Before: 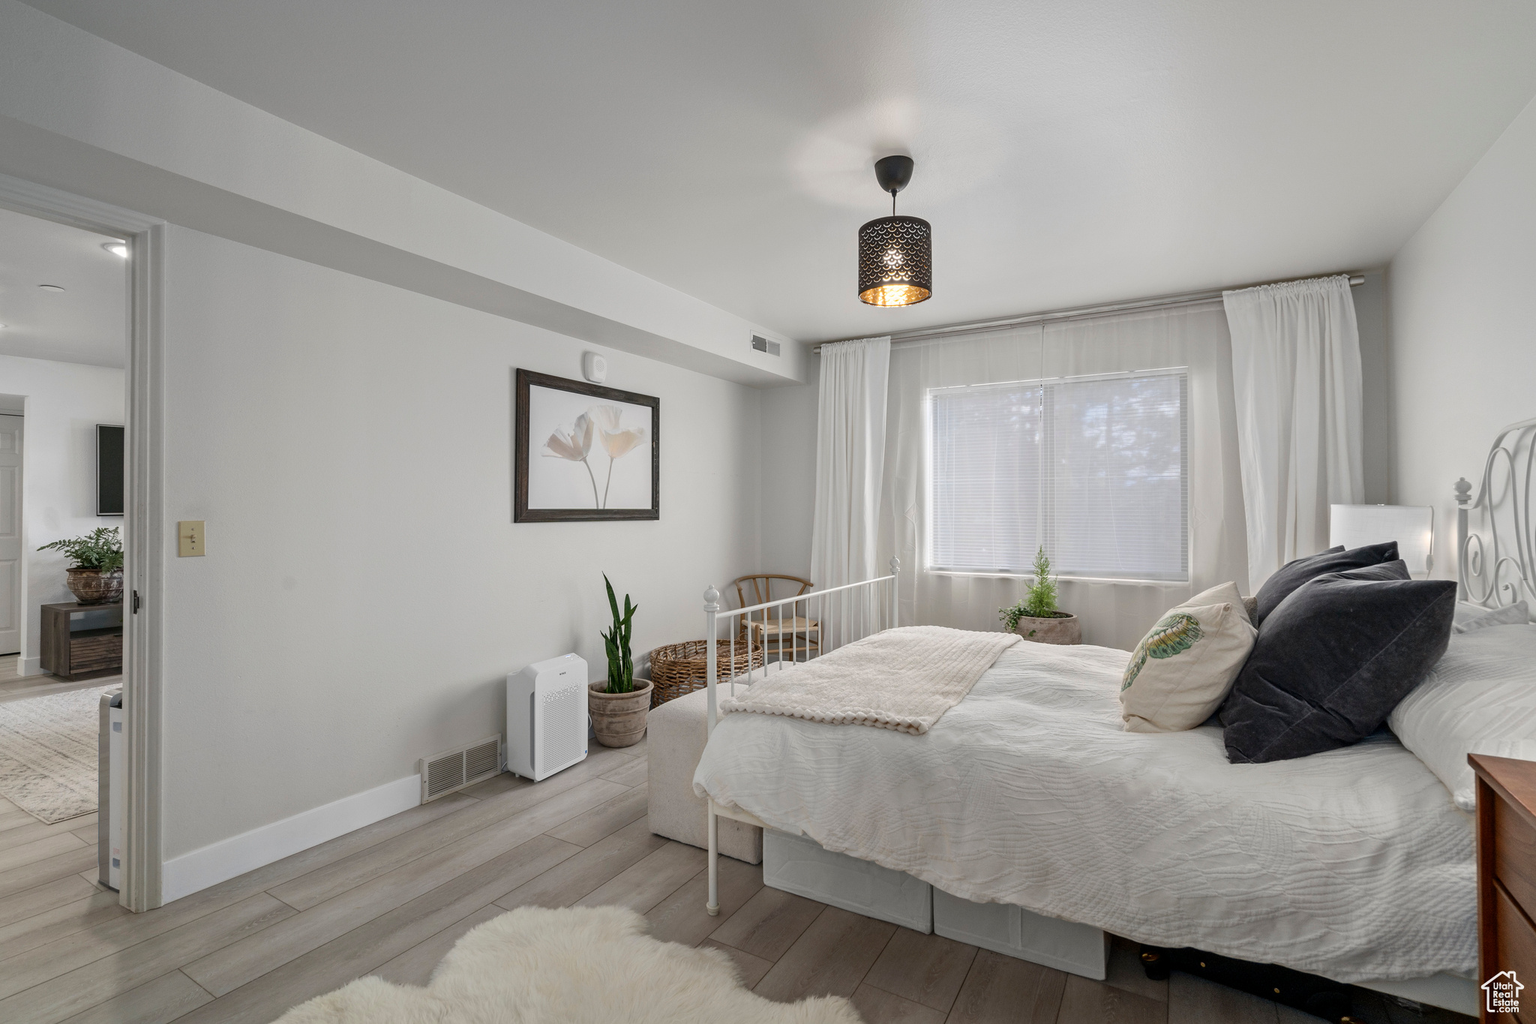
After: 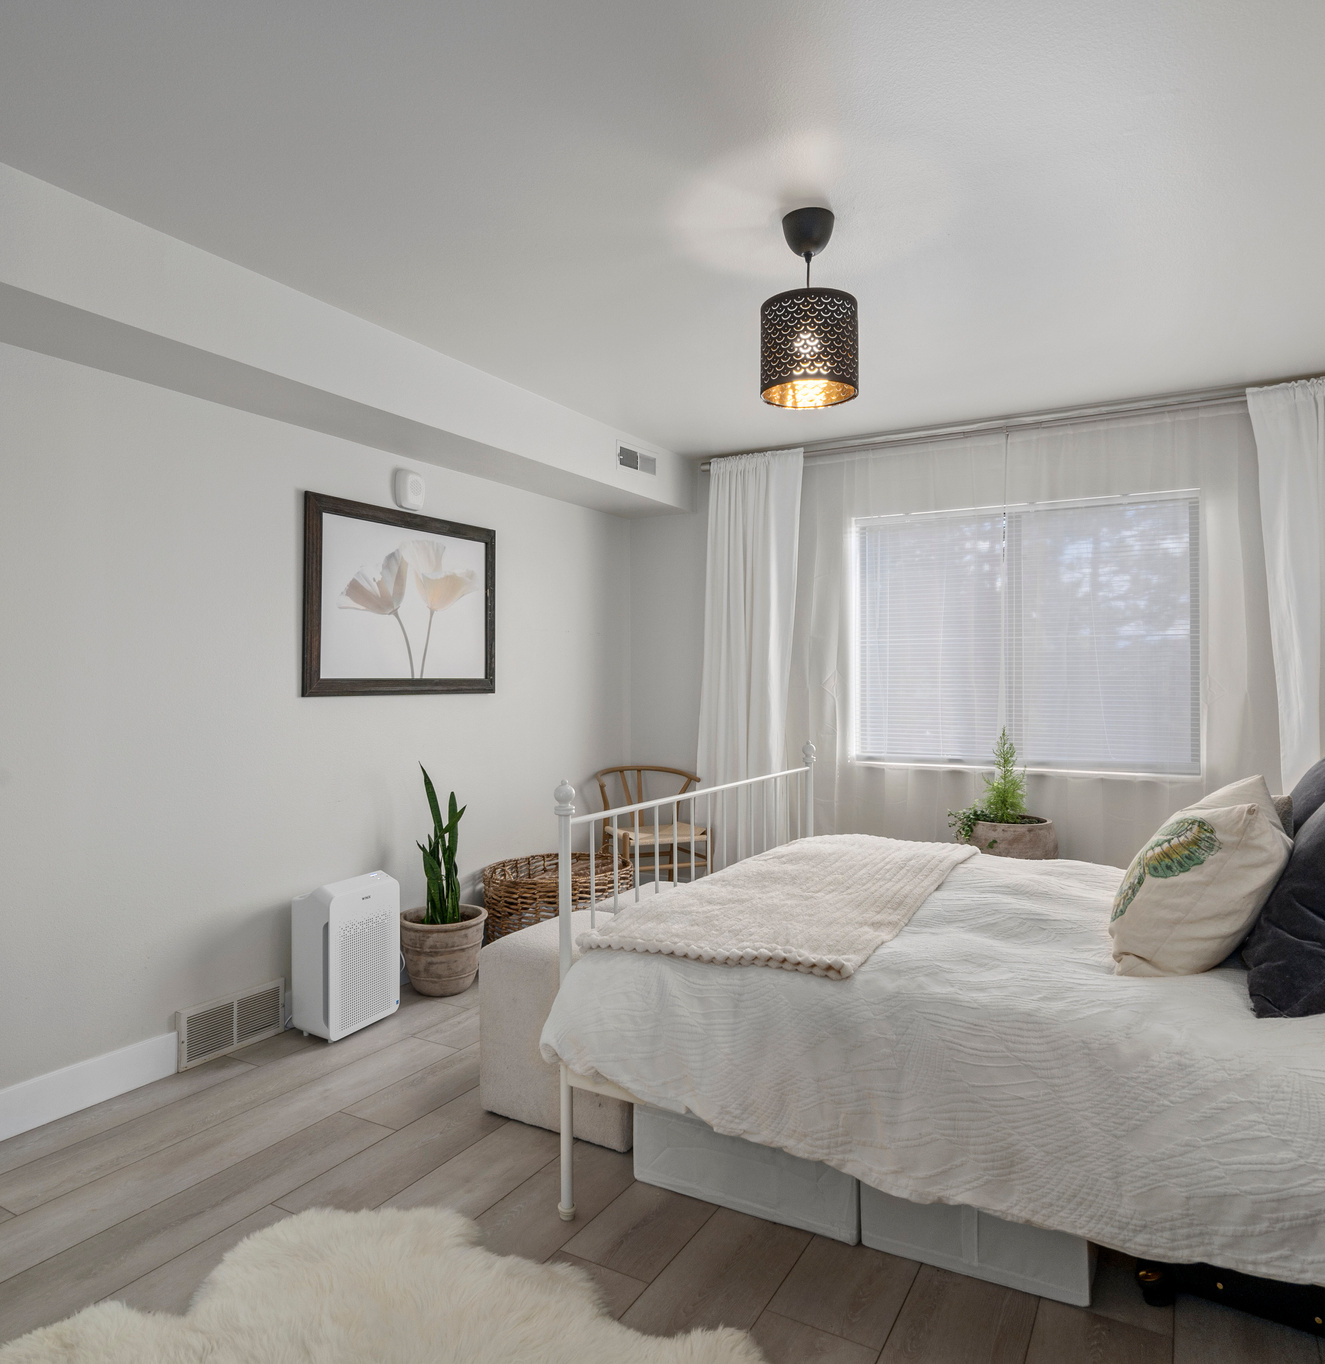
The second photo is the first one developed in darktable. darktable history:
crop and rotate: left 18.799%, right 16.47%
